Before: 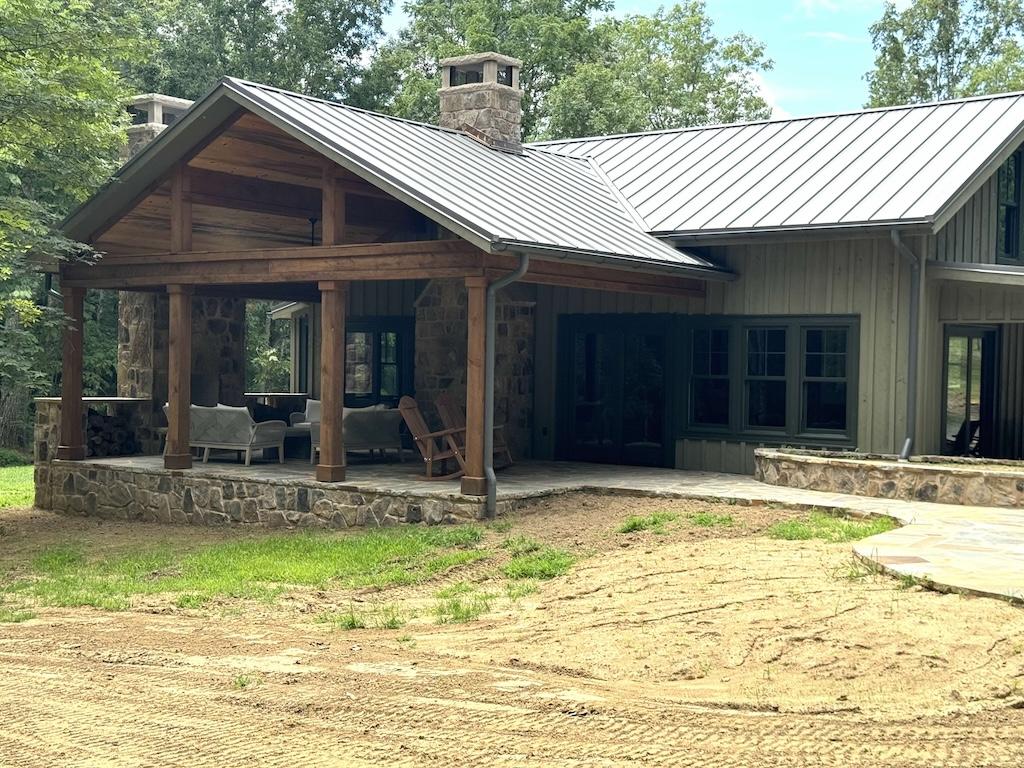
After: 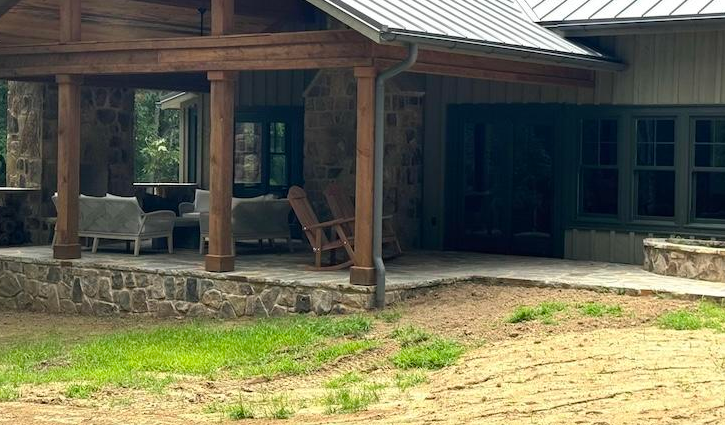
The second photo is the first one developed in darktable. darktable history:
crop: left 10.894%, top 27.368%, right 18.246%, bottom 17.164%
